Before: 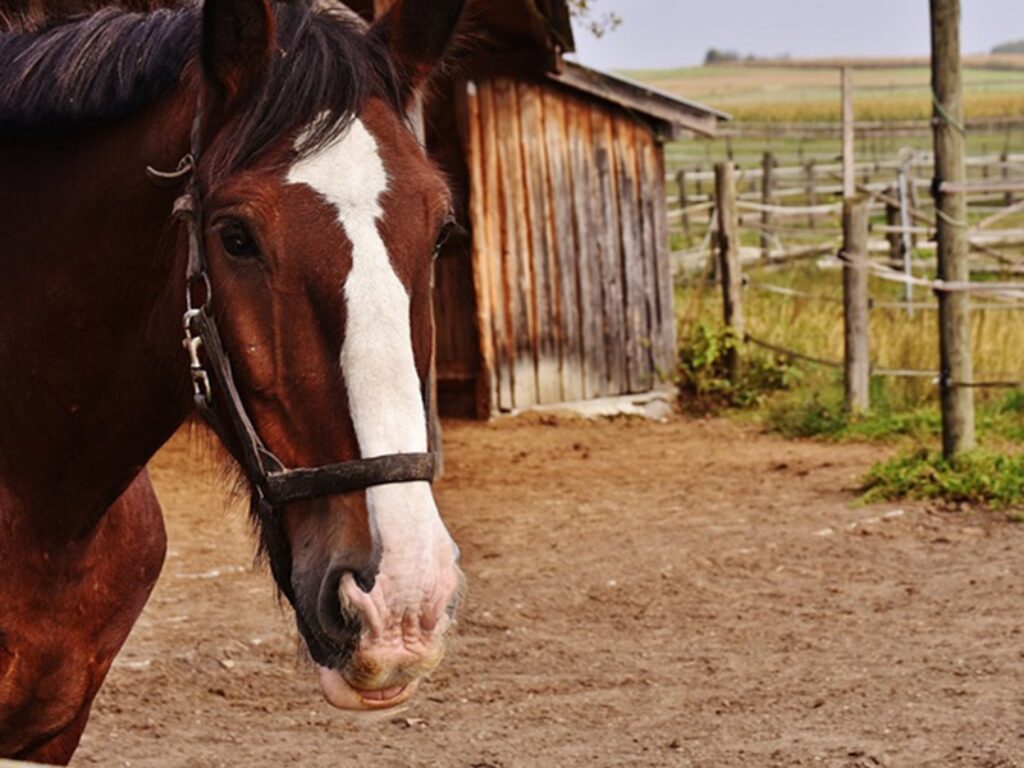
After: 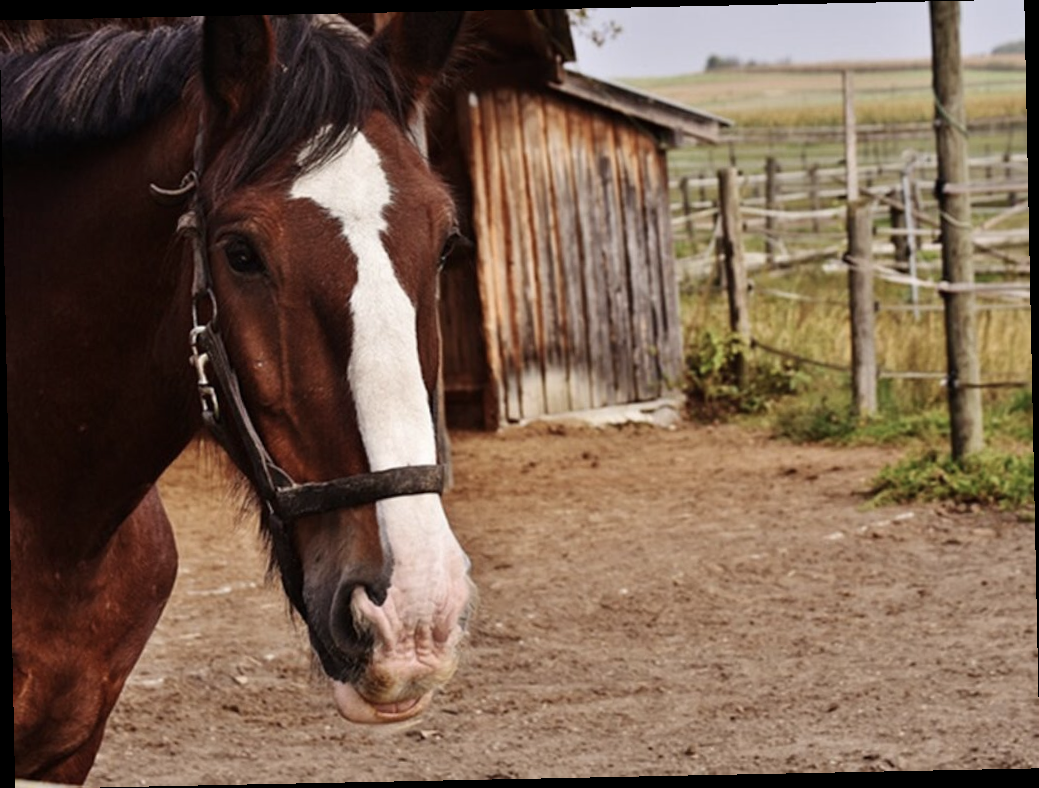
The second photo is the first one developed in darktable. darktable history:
contrast brightness saturation: contrast 0.06, brightness -0.01, saturation -0.23
rotate and perspective: rotation -1.17°, automatic cropping off
